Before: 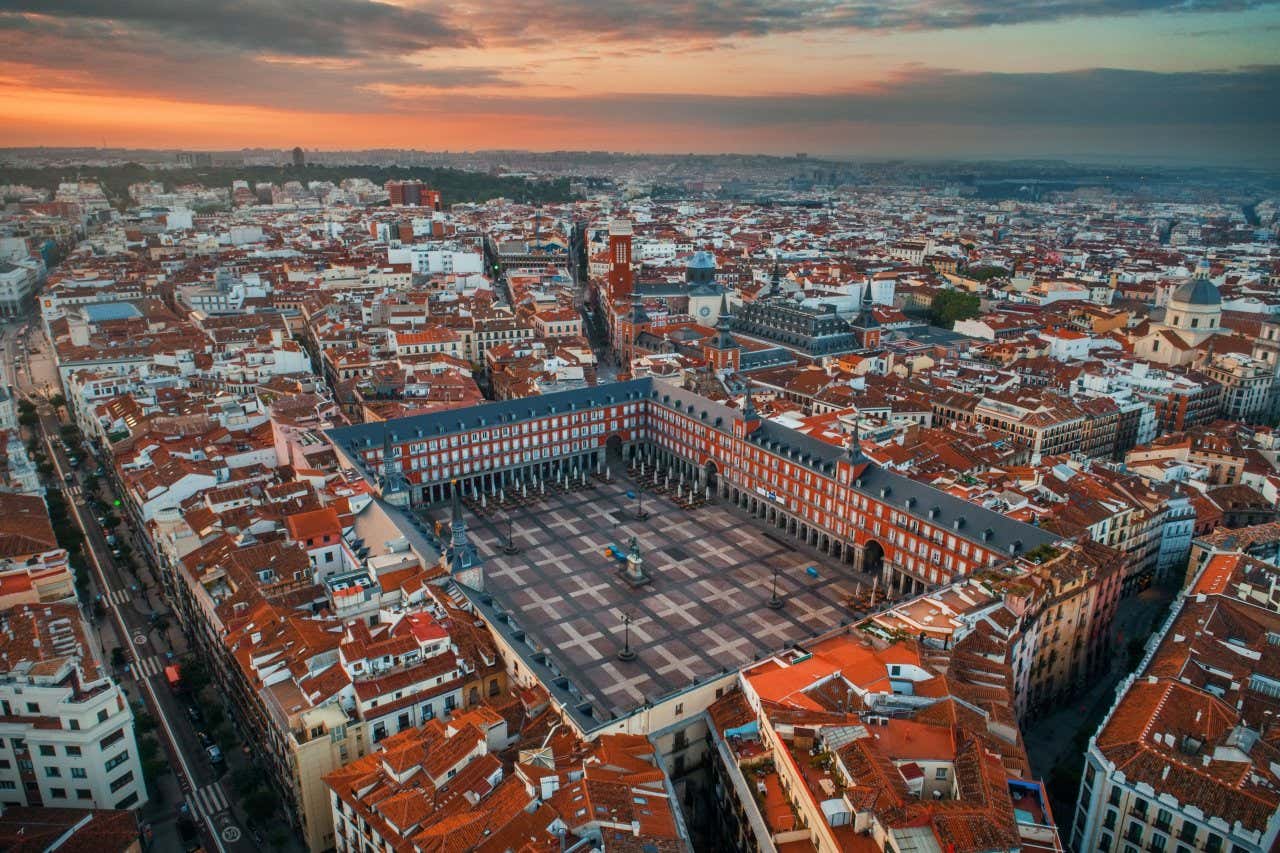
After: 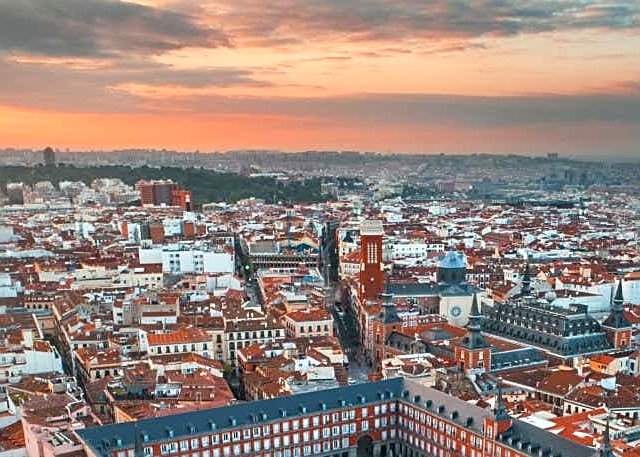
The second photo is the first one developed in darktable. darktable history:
crop: left 19.489%, right 30.437%, bottom 46.406%
exposure: black level correction 0.001, exposure 0.499 EV, compensate highlight preservation false
sharpen: amount 0.497
